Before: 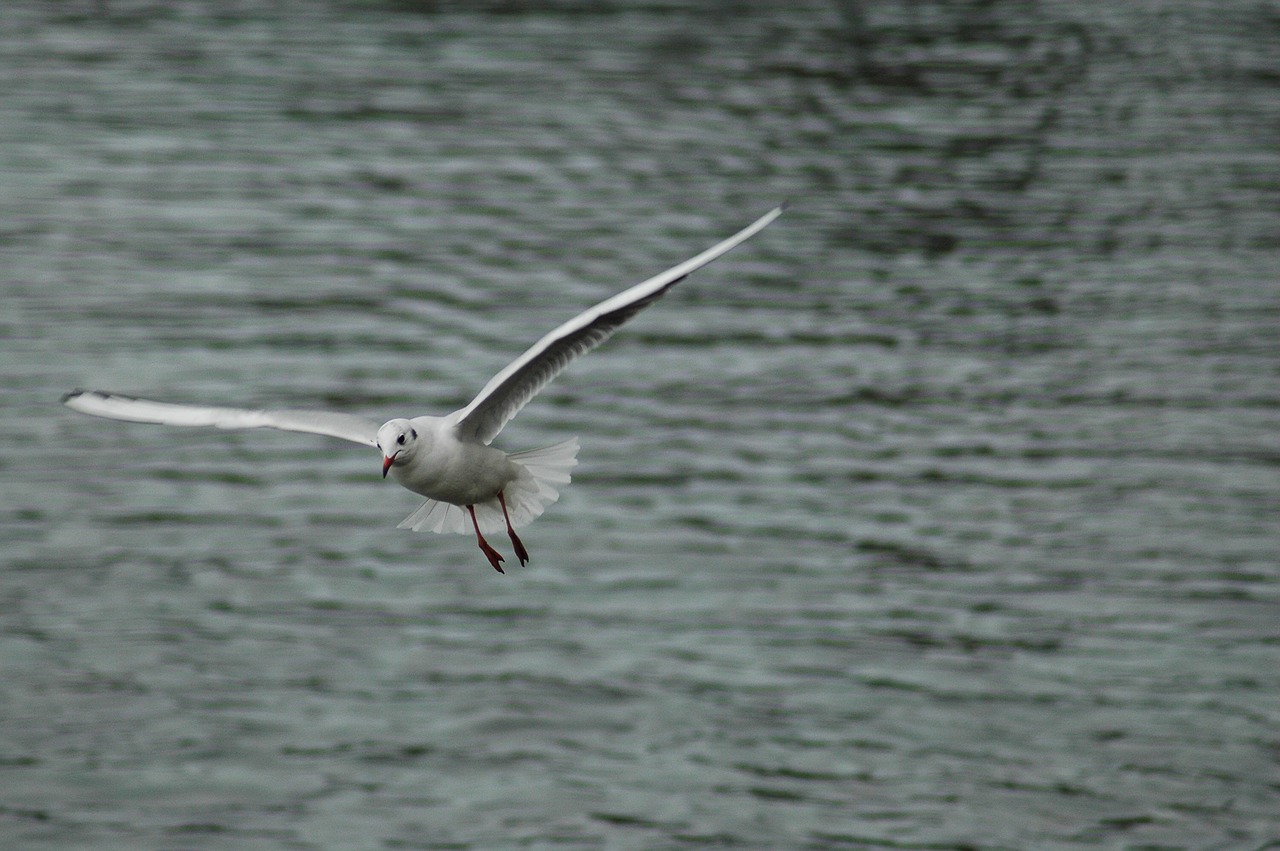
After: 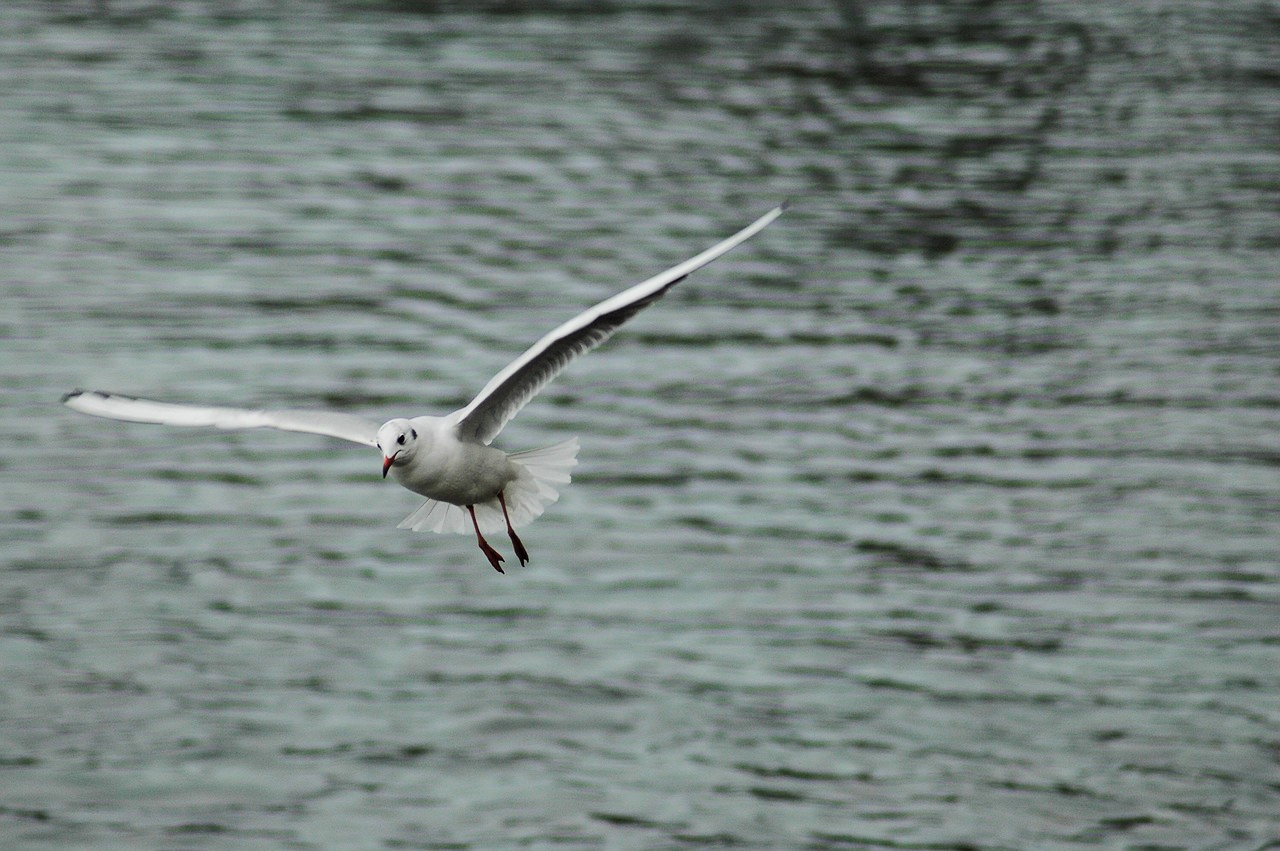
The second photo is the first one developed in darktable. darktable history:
tone curve: curves: ch0 [(0, 0) (0.035, 0.017) (0.131, 0.108) (0.279, 0.279) (0.476, 0.554) (0.617, 0.693) (0.704, 0.77) (0.801, 0.854) (0.895, 0.927) (1, 0.976)]; ch1 [(0, 0) (0.318, 0.278) (0.444, 0.427) (0.493, 0.488) (0.504, 0.497) (0.537, 0.538) (0.594, 0.616) (0.746, 0.764) (1, 1)]; ch2 [(0, 0) (0.316, 0.292) (0.381, 0.37) (0.423, 0.448) (0.476, 0.482) (0.502, 0.495) (0.529, 0.547) (0.583, 0.608) (0.639, 0.657) (0.7, 0.7) (0.861, 0.808) (1, 0.951)], color space Lab, linked channels, preserve colors none
